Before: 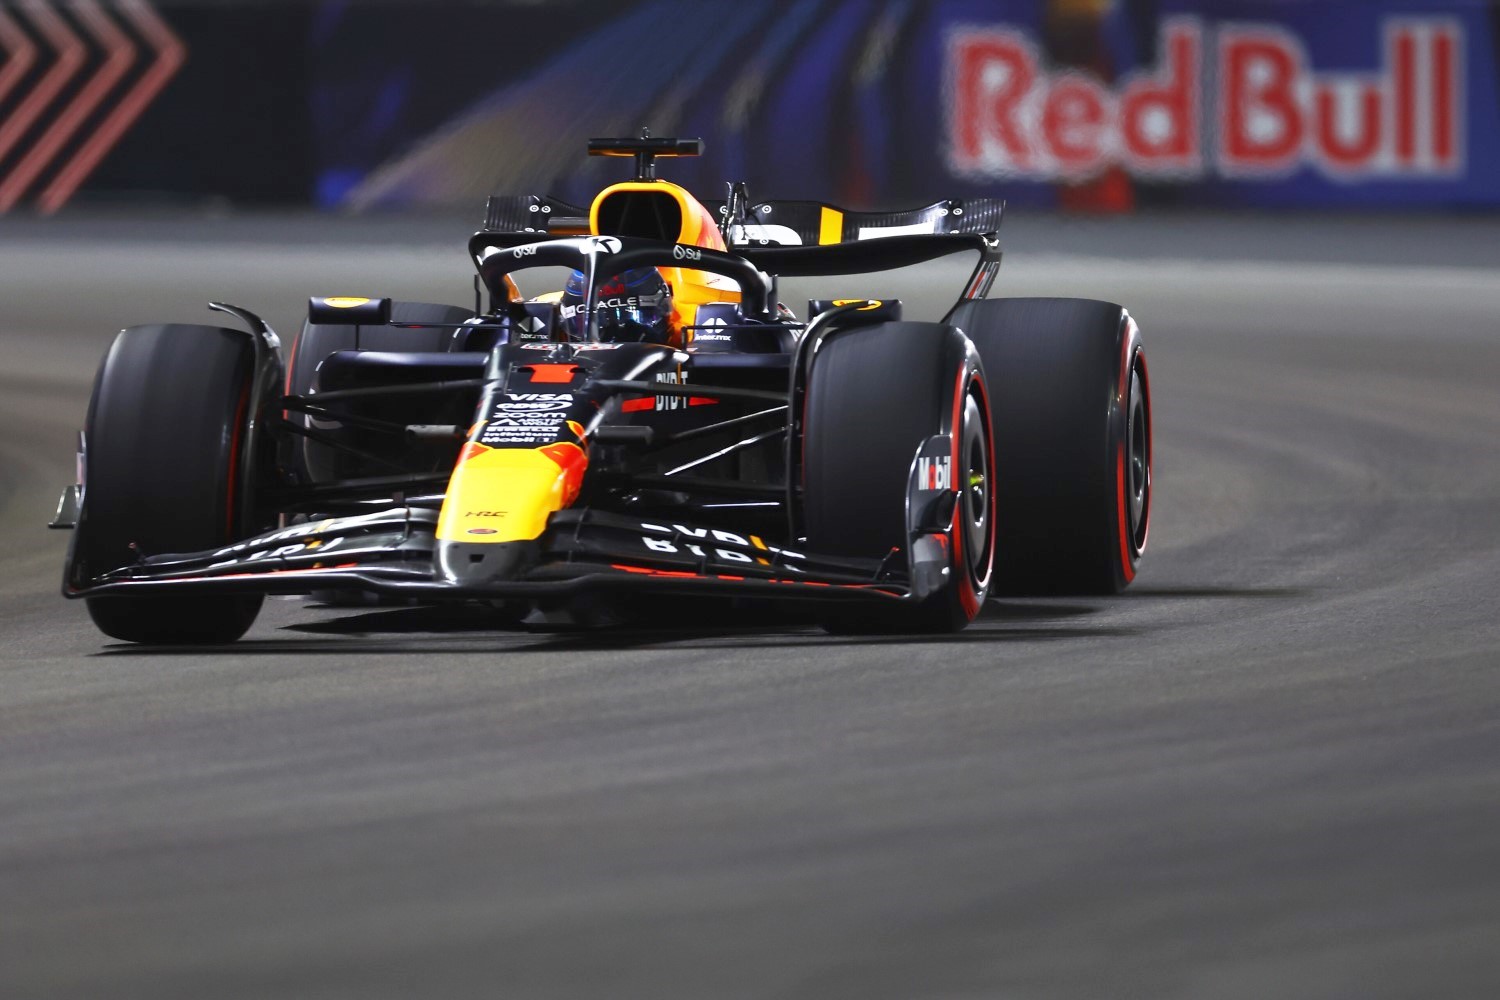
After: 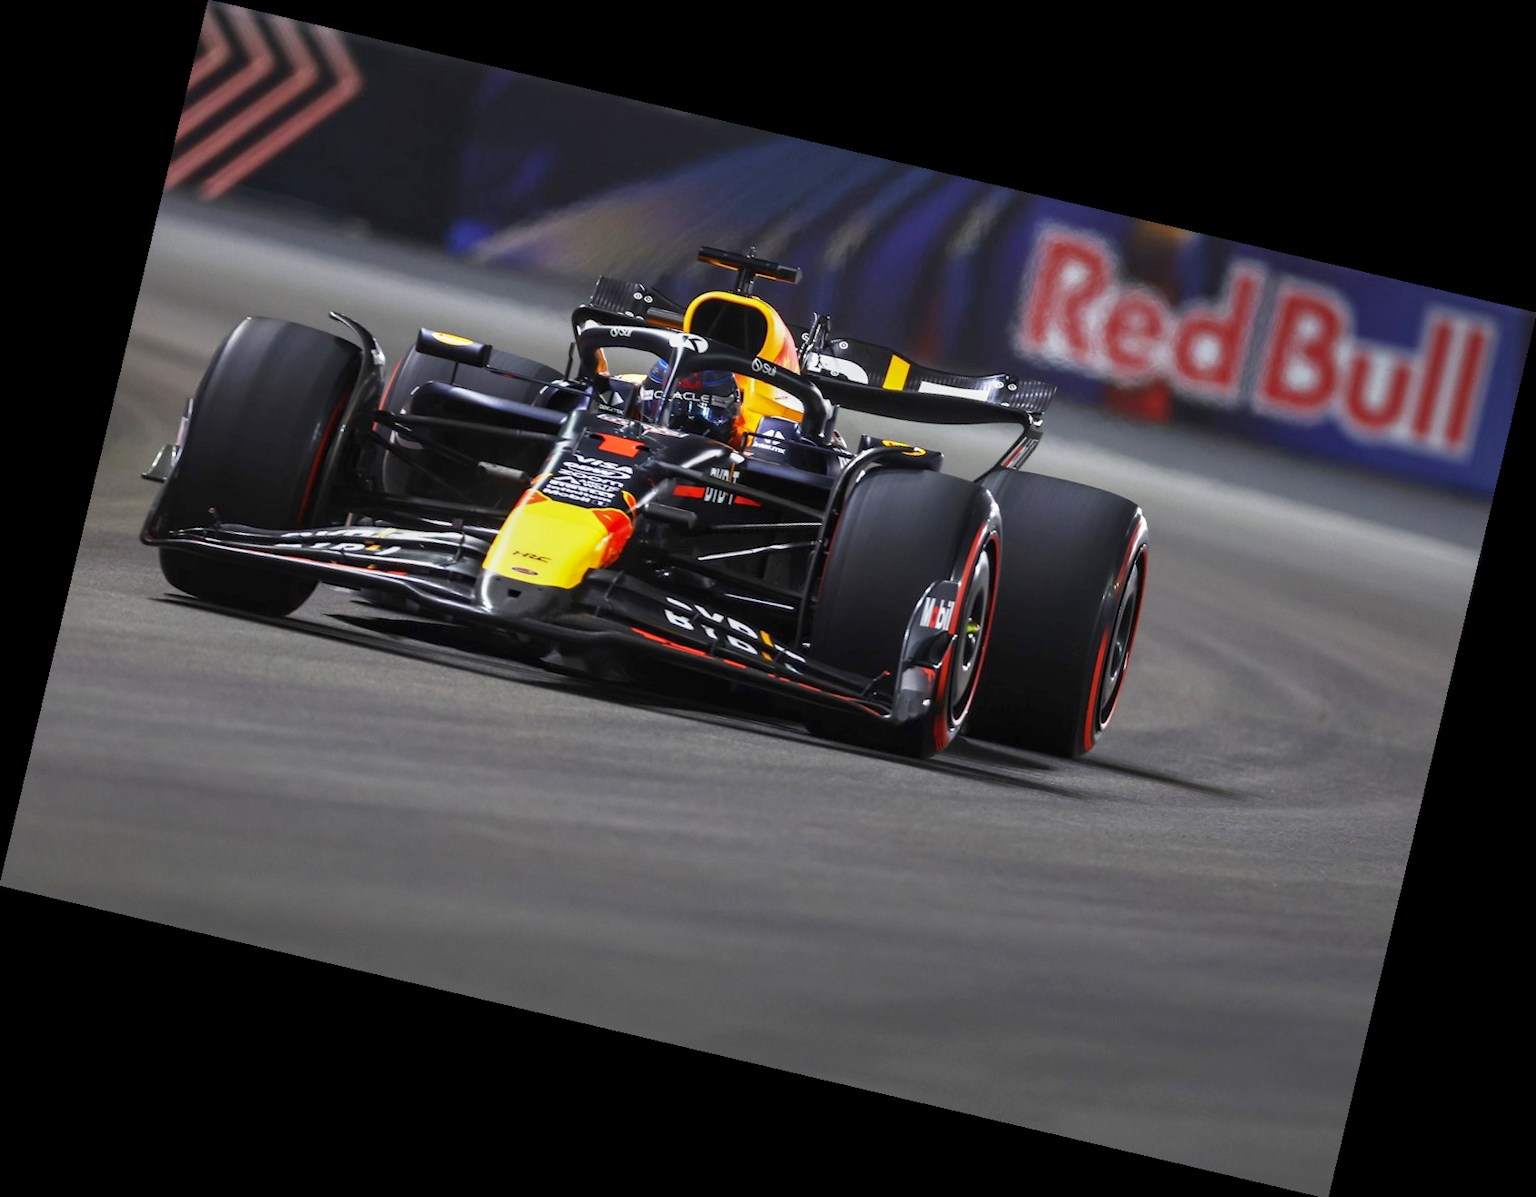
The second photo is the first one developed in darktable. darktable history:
rotate and perspective: rotation 13.27°, automatic cropping off
local contrast: on, module defaults
